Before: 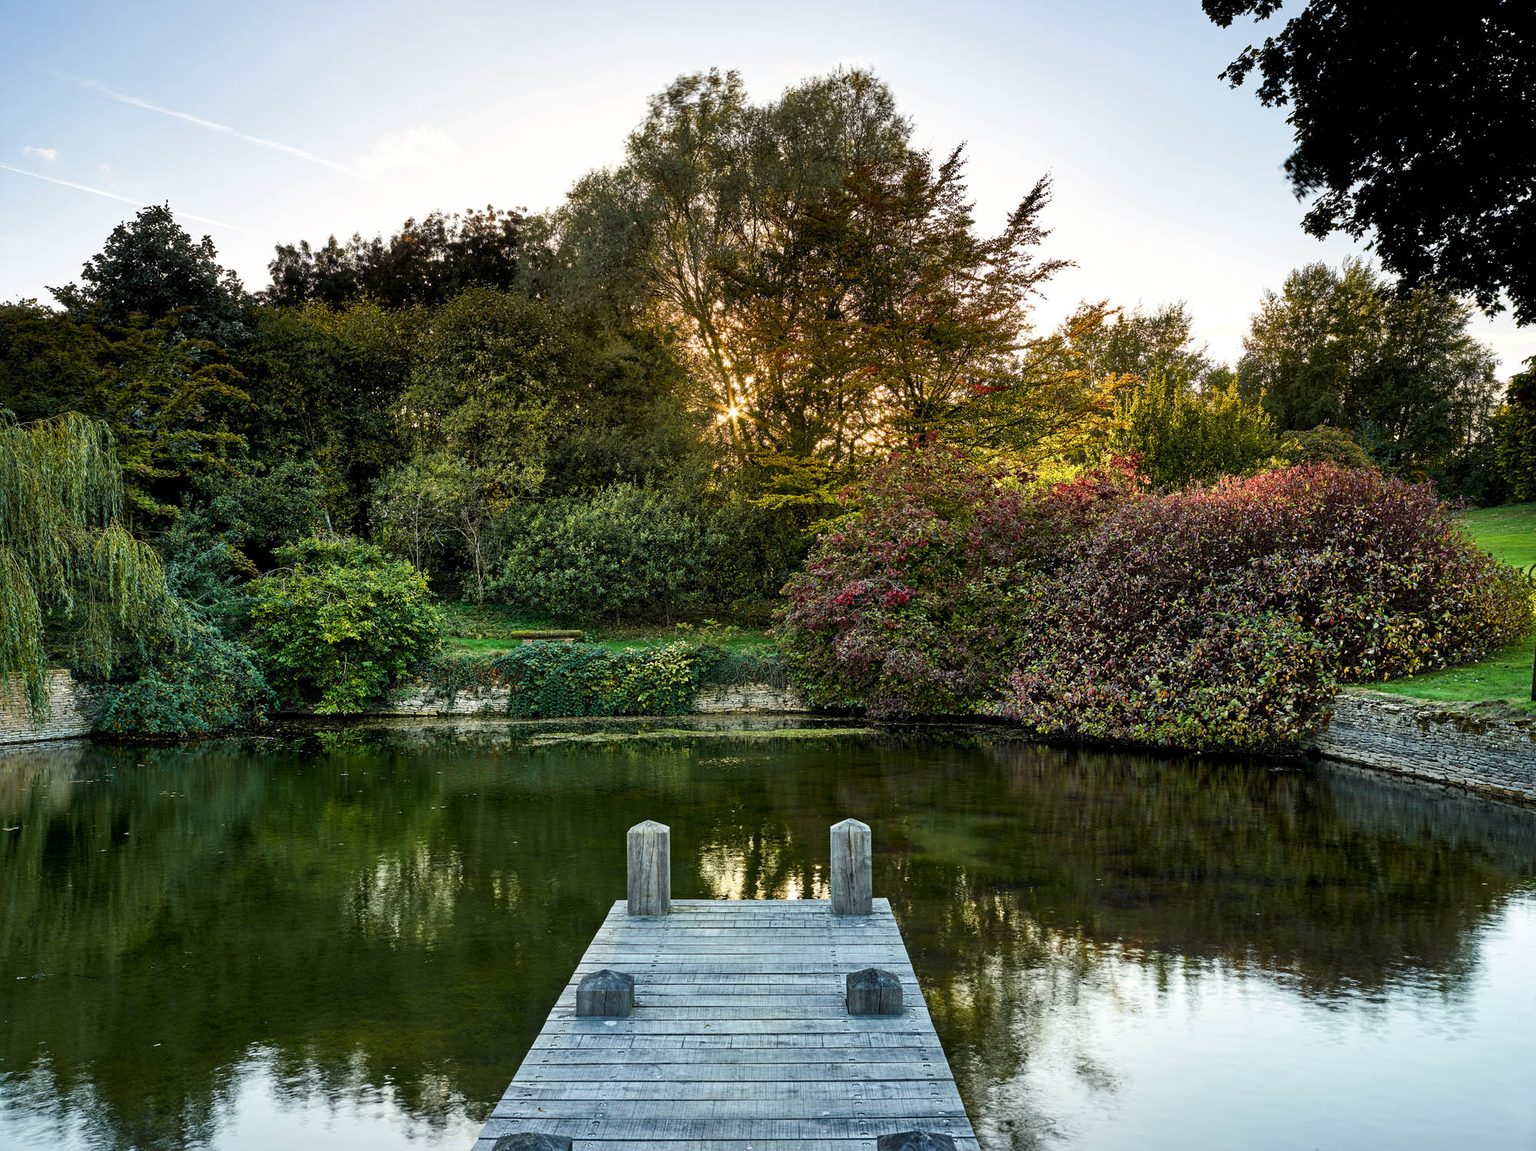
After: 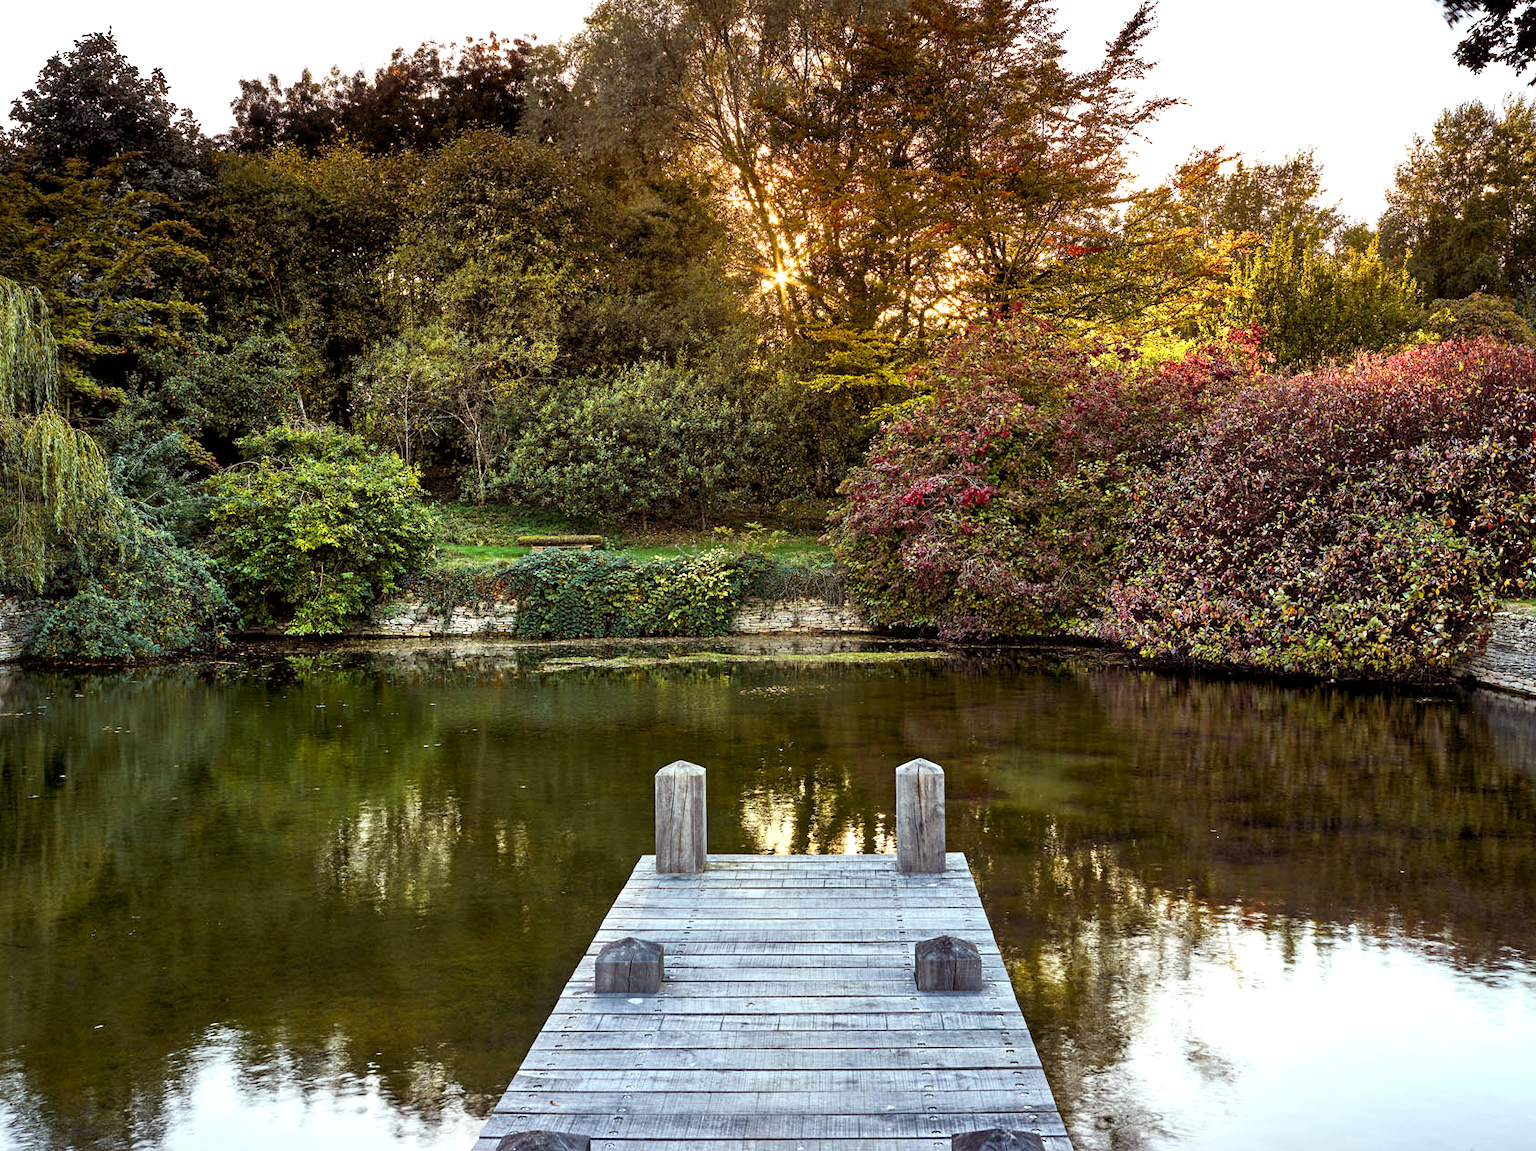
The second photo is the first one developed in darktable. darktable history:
exposure: black level correction 0.001, exposure 0.5 EV, compensate exposure bias true, compensate highlight preservation false
crop and rotate: left 4.842%, top 15.51%, right 10.668%
rgb levels: mode RGB, independent channels, levels [[0, 0.474, 1], [0, 0.5, 1], [0, 0.5, 1]]
